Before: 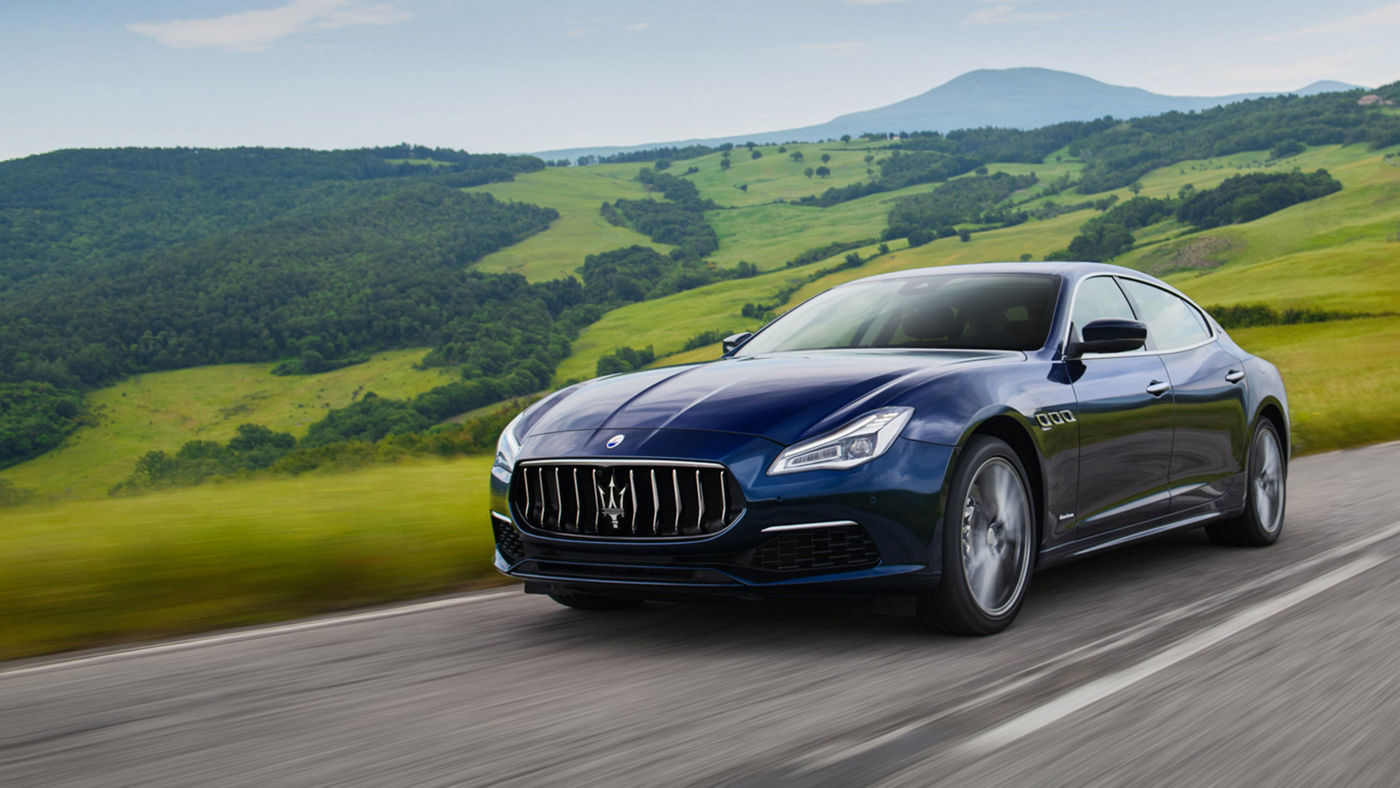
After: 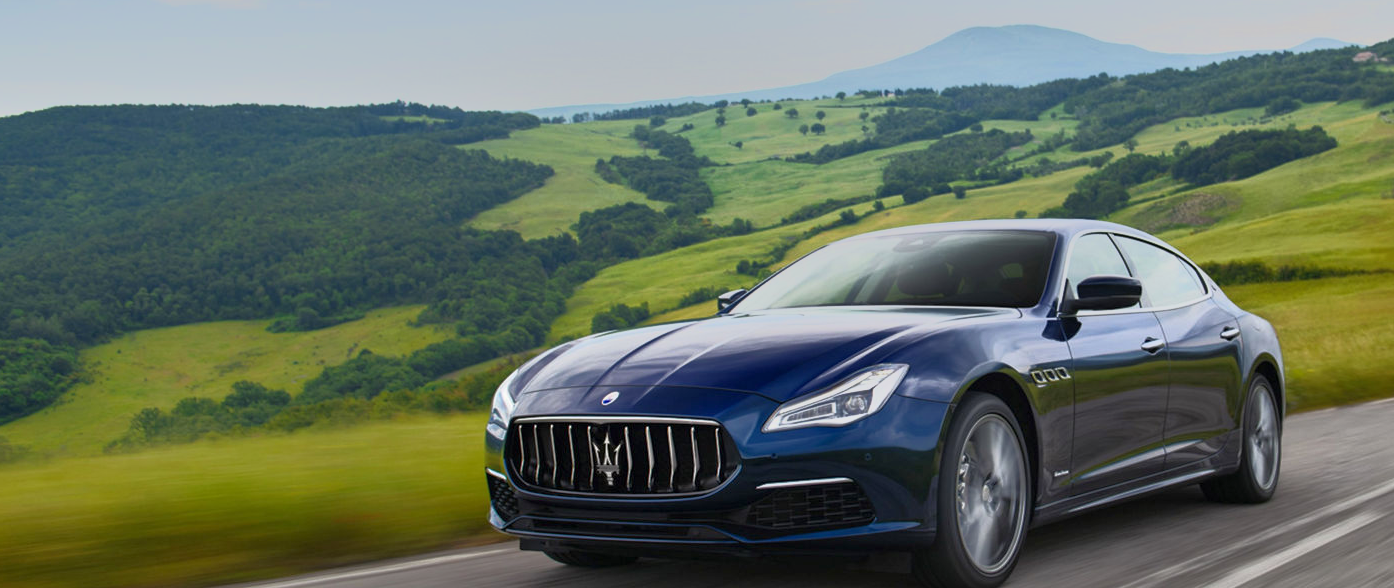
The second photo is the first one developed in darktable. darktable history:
crop: left 0.387%, top 5.469%, bottom 19.809%
tone equalizer: -7 EV -0.63 EV, -6 EV 1 EV, -5 EV -0.45 EV, -4 EV 0.43 EV, -3 EV 0.41 EV, -2 EV 0.15 EV, -1 EV -0.15 EV, +0 EV -0.39 EV, smoothing diameter 25%, edges refinement/feathering 10, preserve details guided filter
